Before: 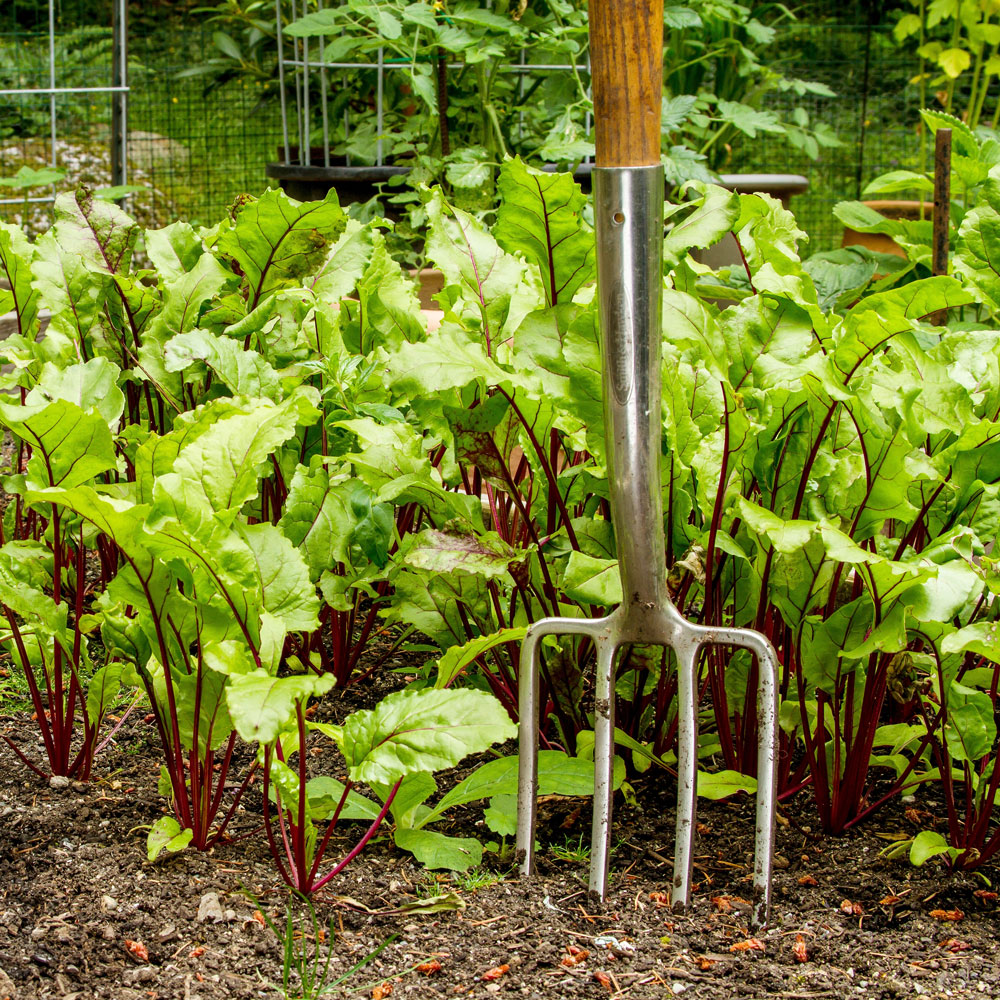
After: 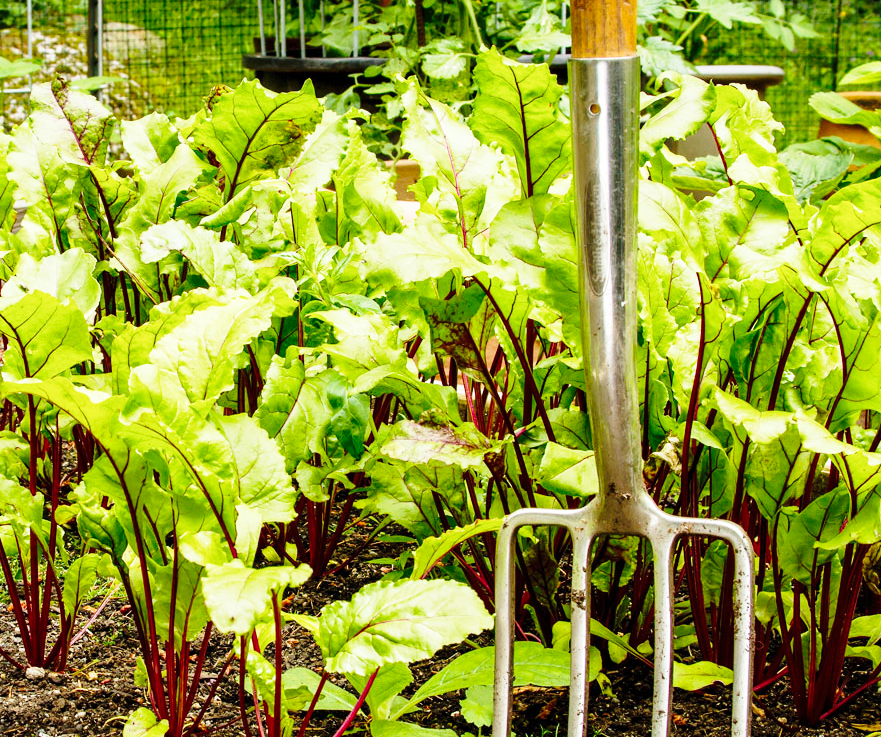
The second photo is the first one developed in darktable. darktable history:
base curve: curves: ch0 [(0, 0) (0.028, 0.03) (0.121, 0.232) (0.46, 0.748) (0.859, 0.968) (1, 1)], preserve colors none
crop and rotate: left 2.423%, top 10.994%, right 9.434%, bottom 15.28%
